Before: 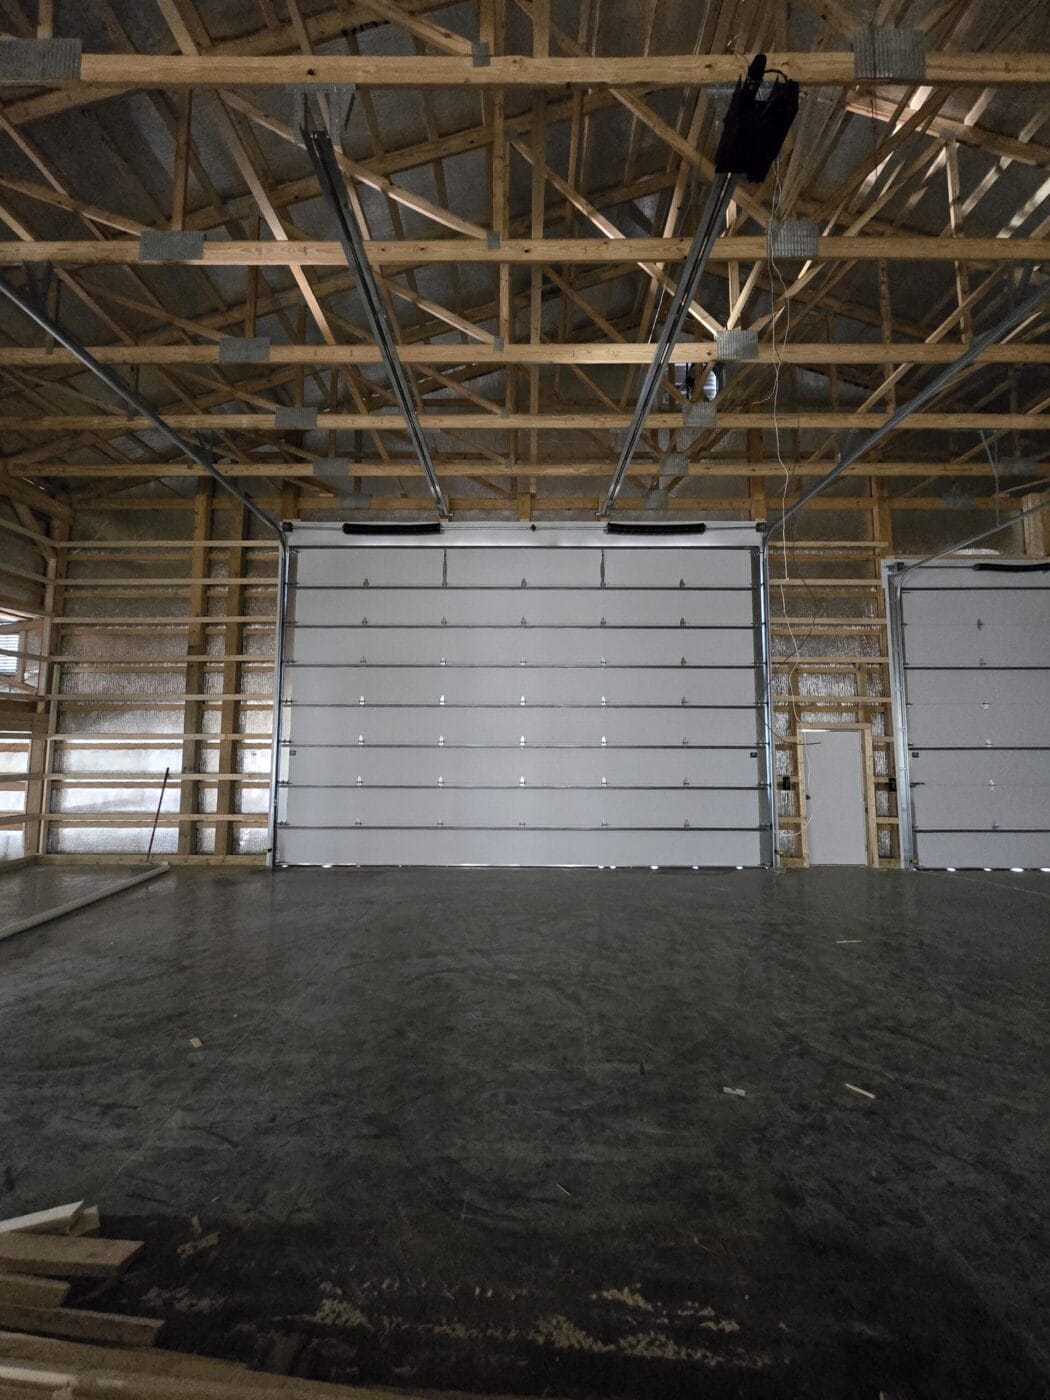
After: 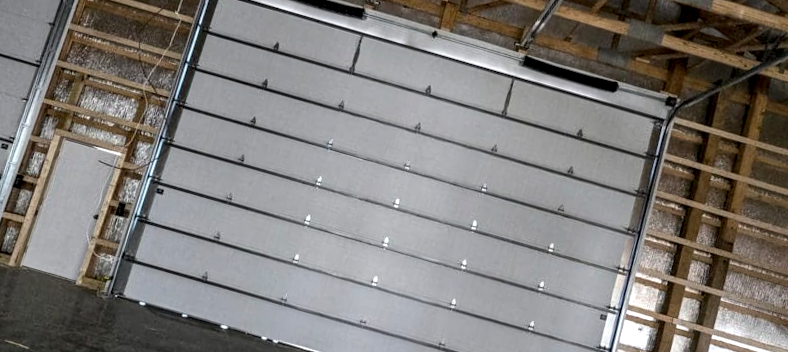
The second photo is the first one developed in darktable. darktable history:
tone equalizer: on, module defaults
crop and rotate: angle 16.12°, top 30.835%, bottom 35.653%
local contrast: highlights 60%, shadows 60%, detail 160%
